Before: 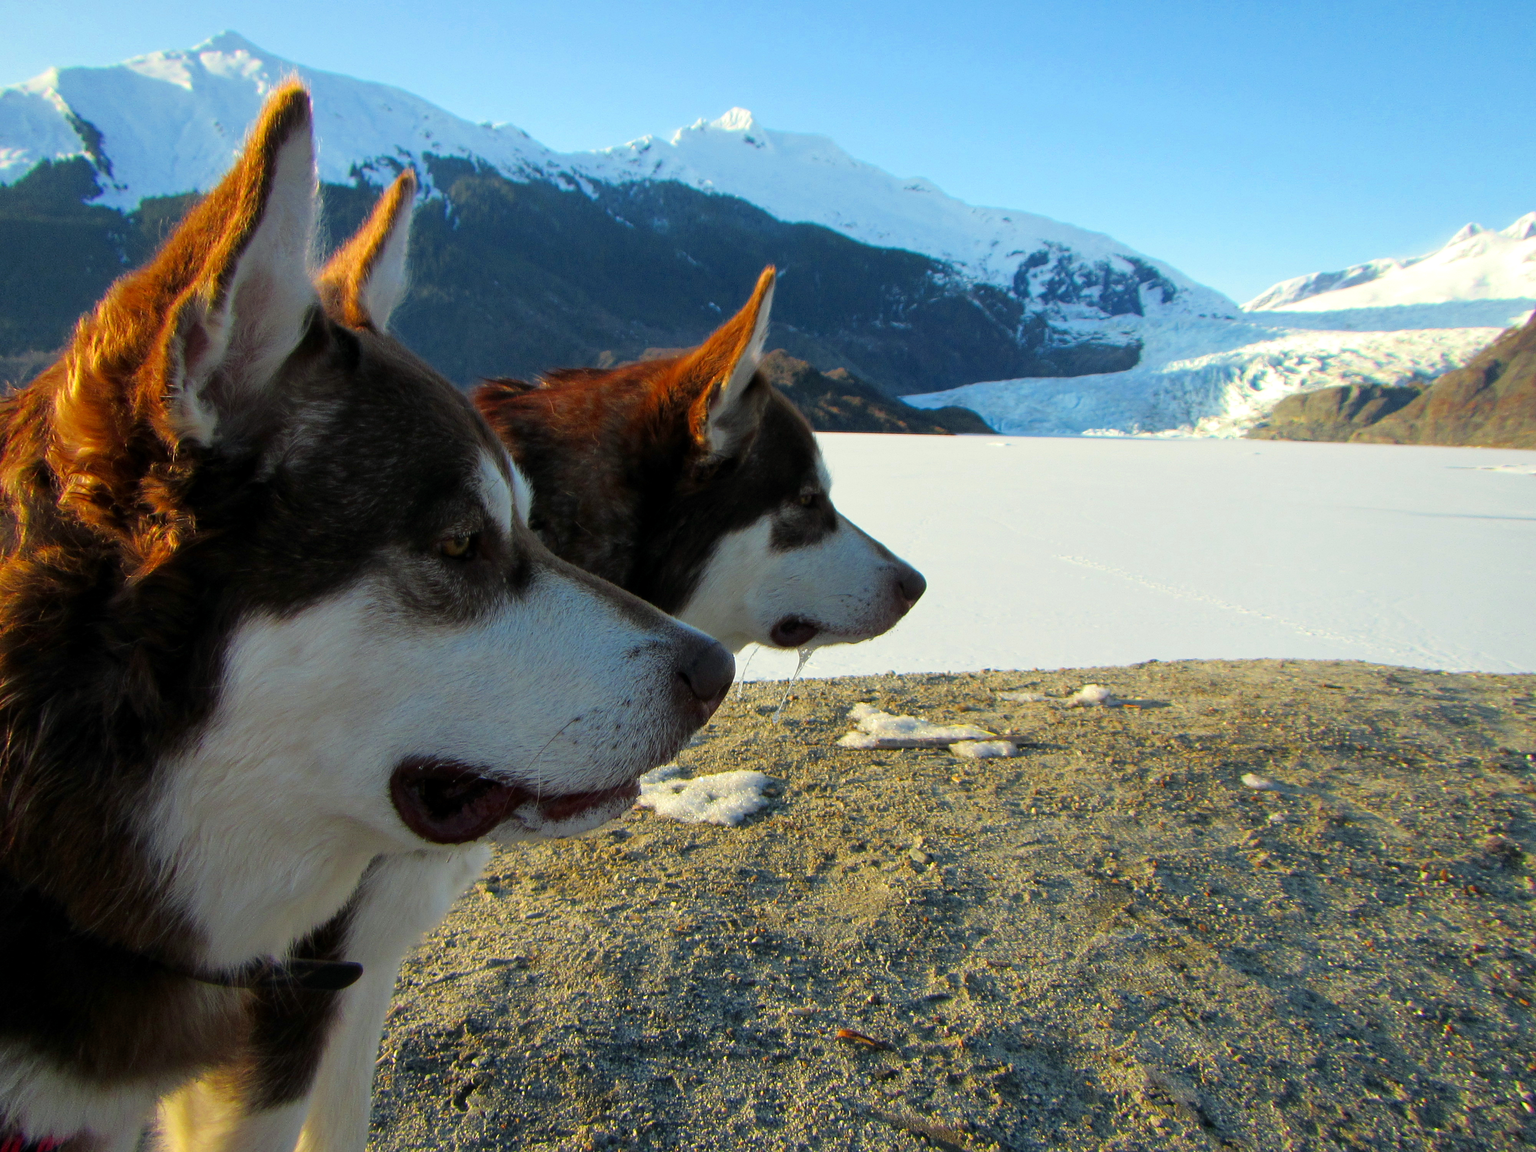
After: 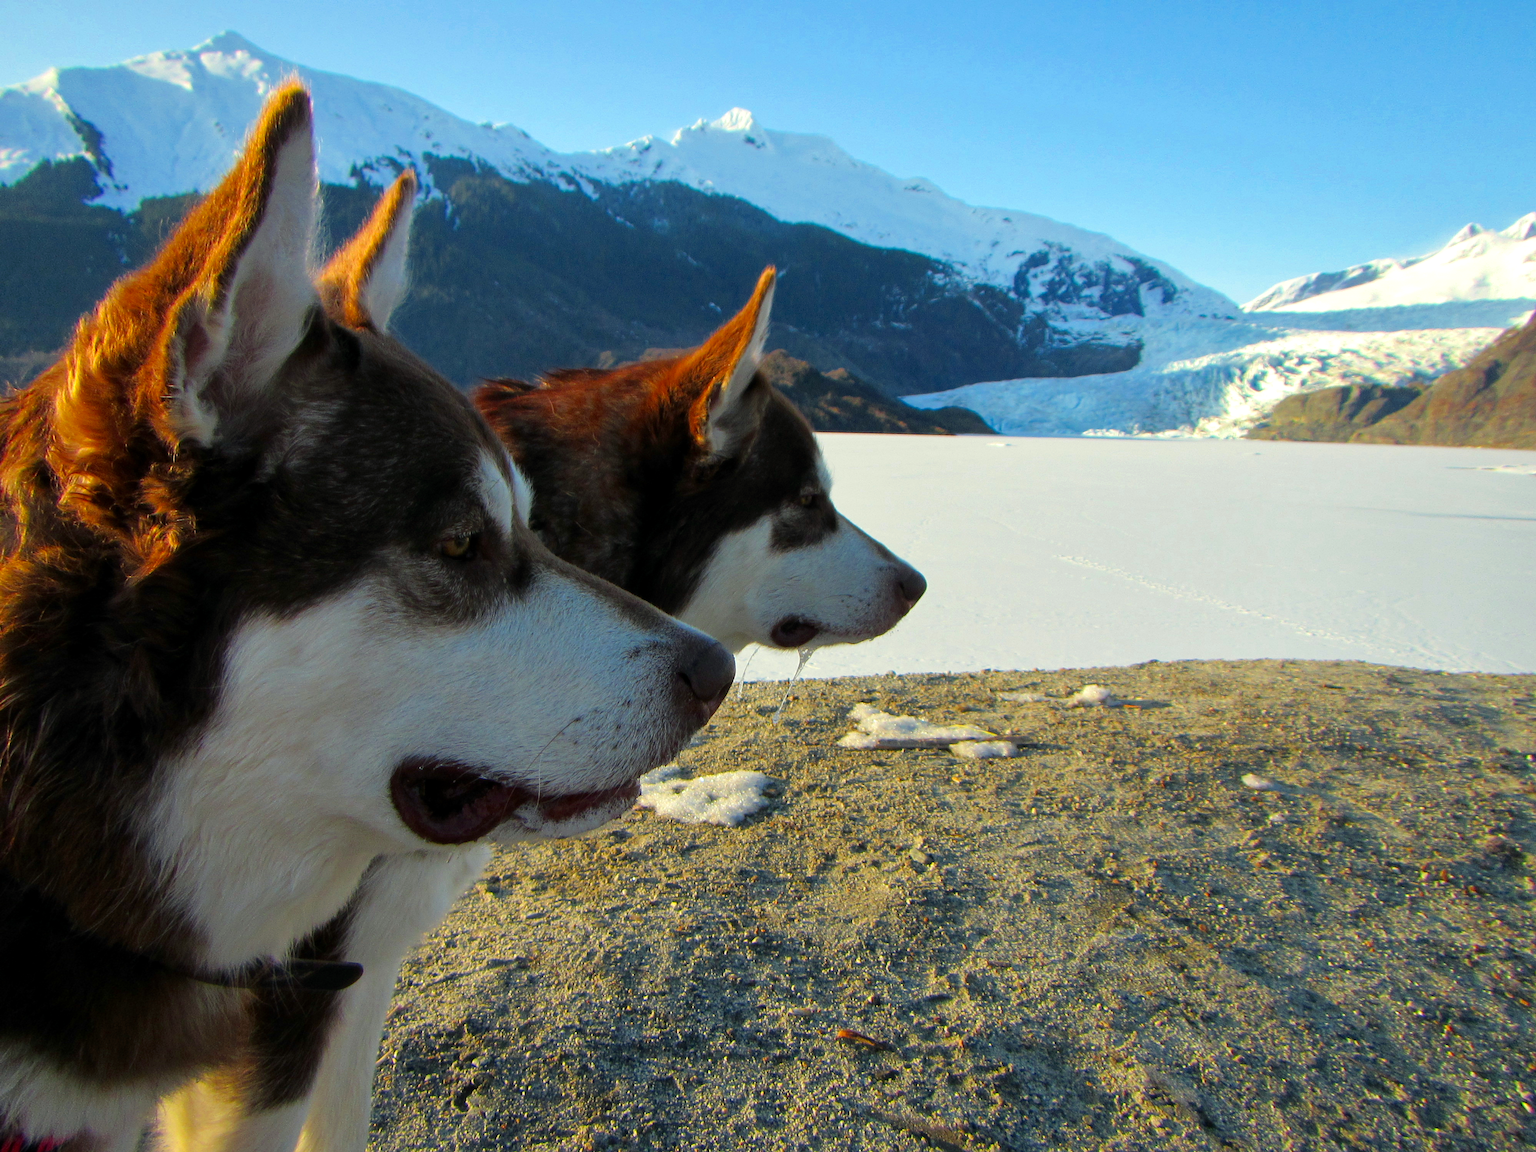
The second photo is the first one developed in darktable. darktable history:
contrast brightness saturation: contrast 0.04, saturation 0.072
shadows and highlights: shadows 10.89, white point adjustment 1.08, highlights -40.2, highlights color adjustment 53.01%
